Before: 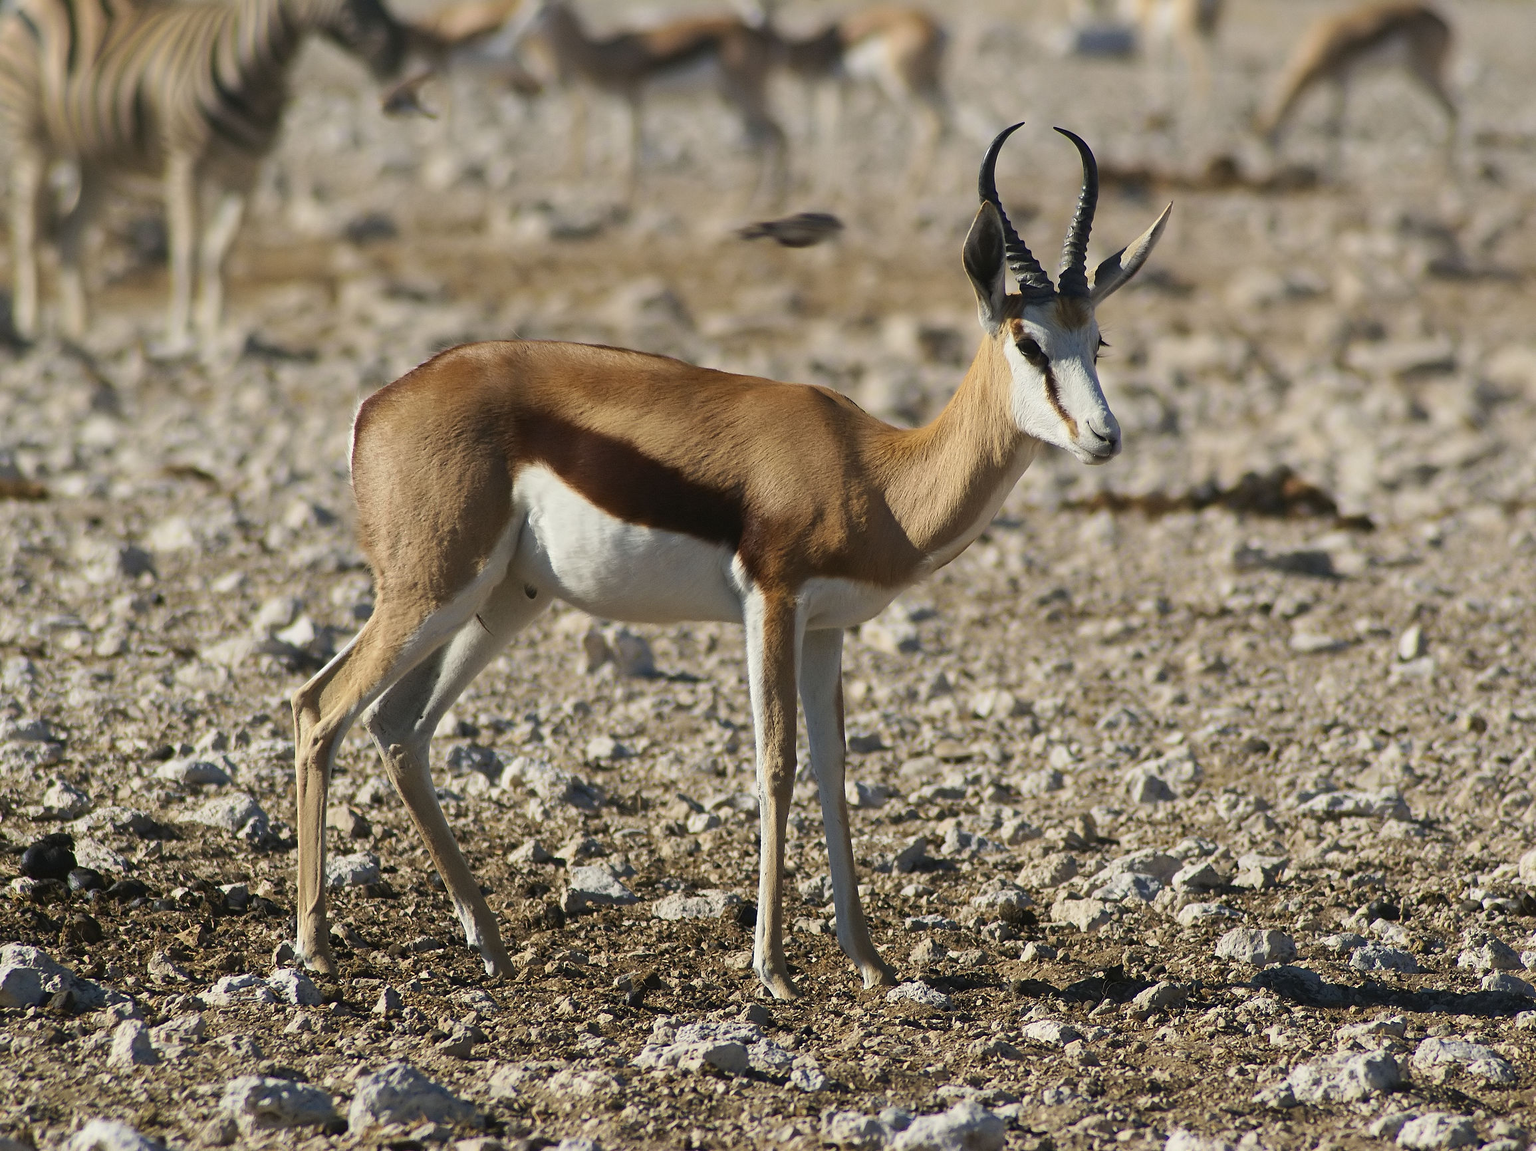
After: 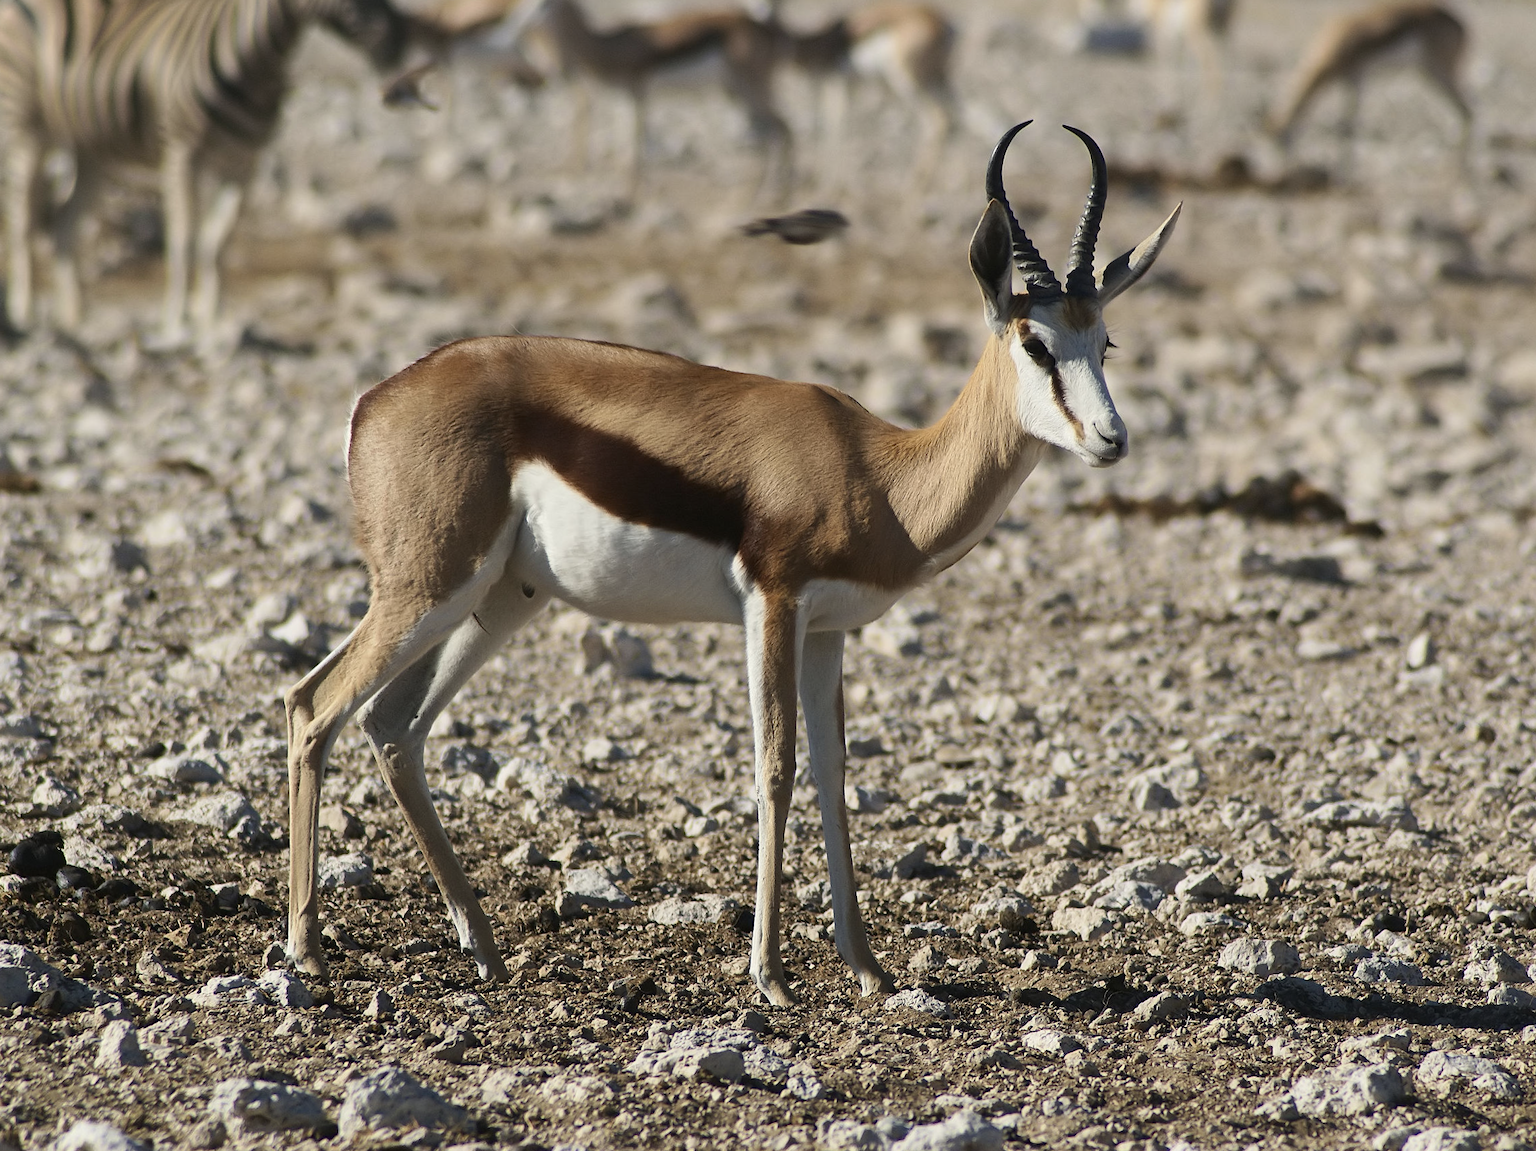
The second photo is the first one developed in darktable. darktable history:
crop and rotate: angle -0.549°
contrast brightness saturation: contrast 0.11, saturation -0.175
